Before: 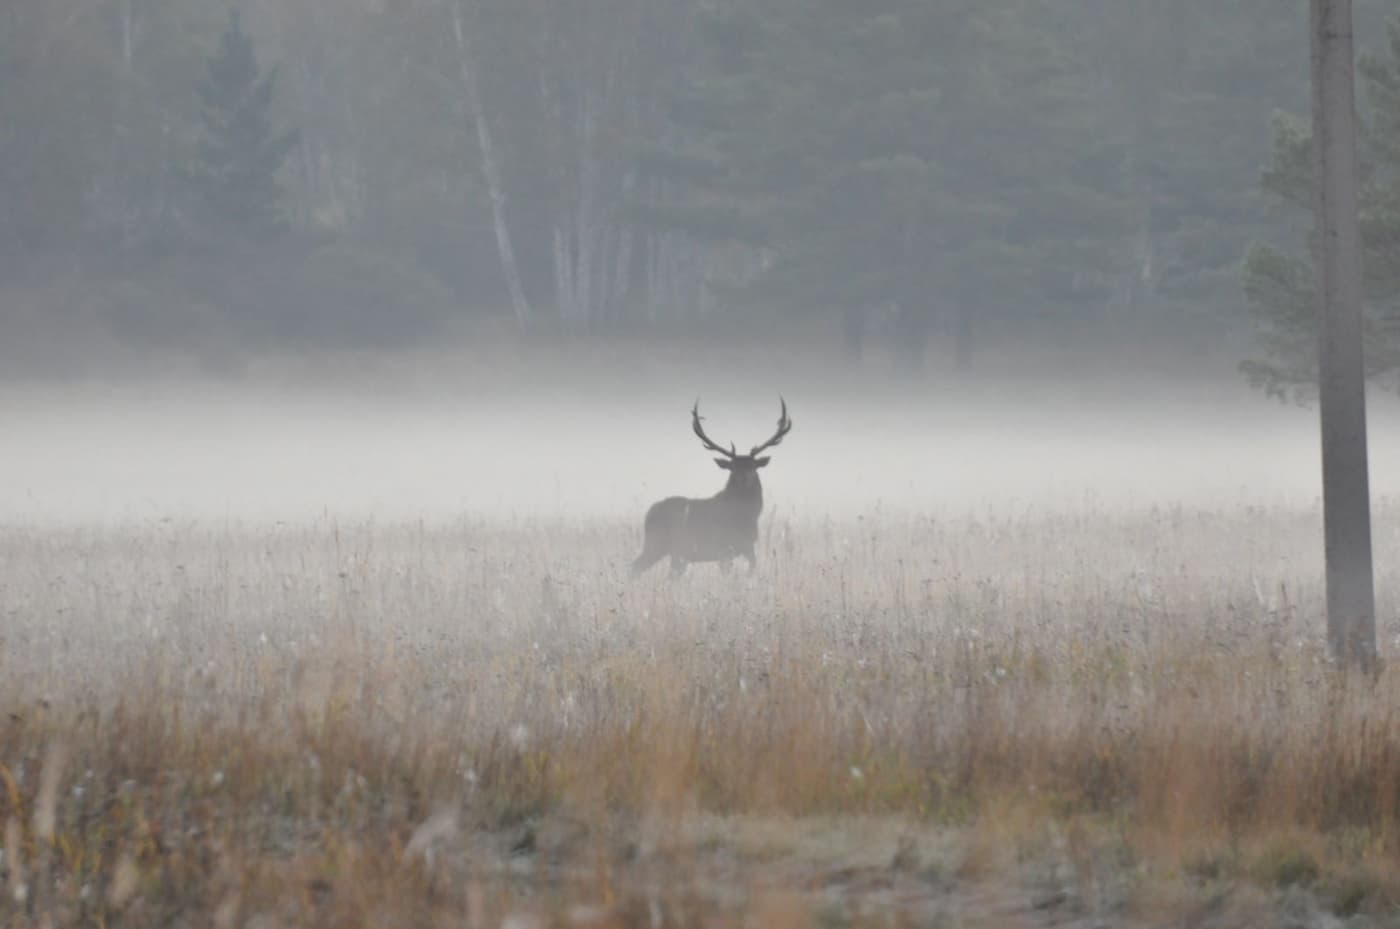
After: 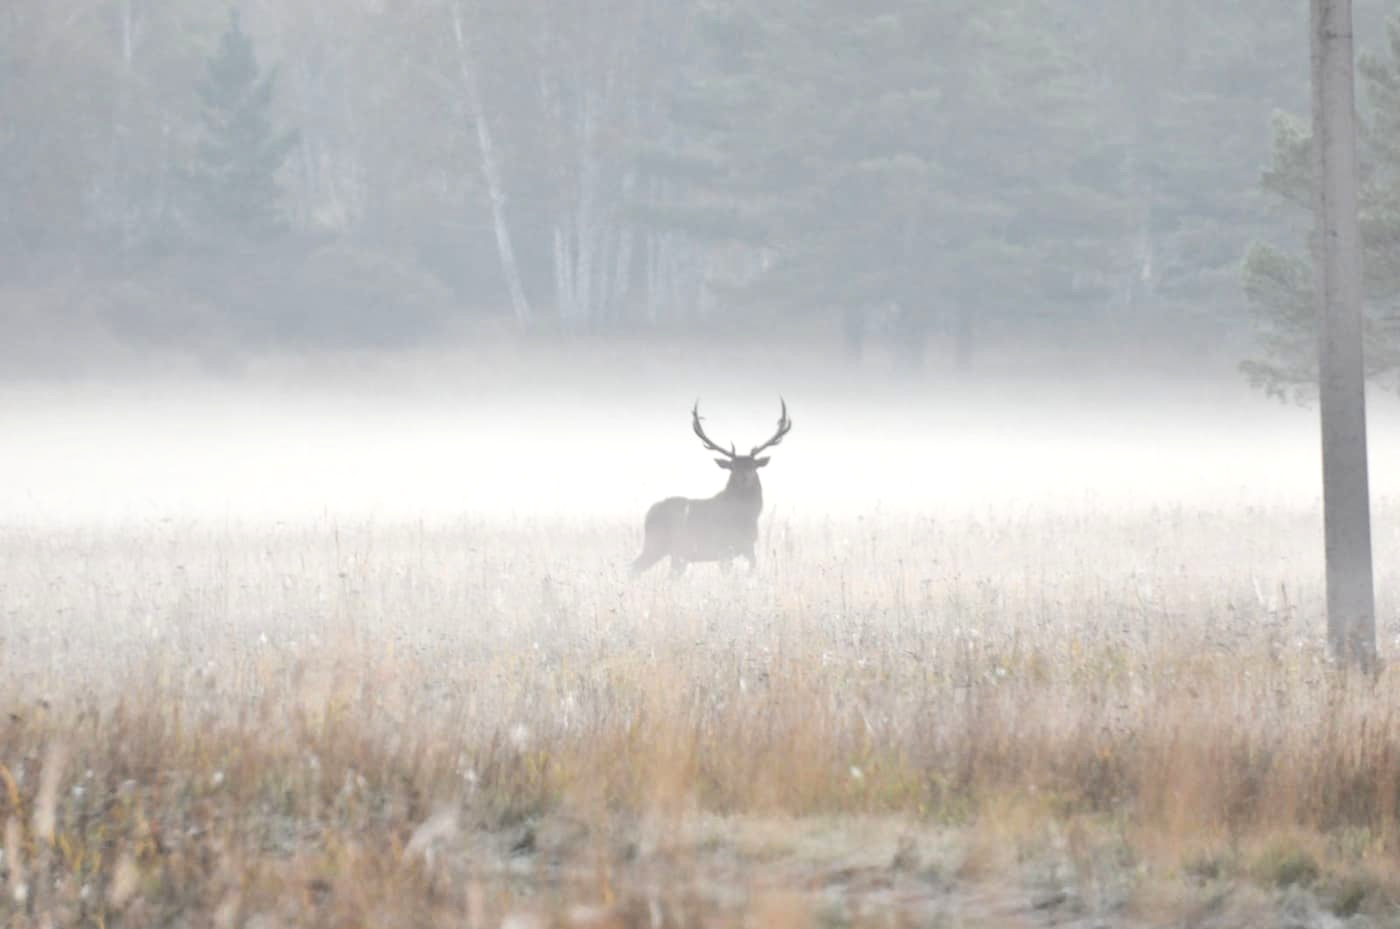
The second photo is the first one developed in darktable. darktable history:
exposure: black level correction 0.001, exposure 0.498 EV, compensate exposure bias true, compensate highlight preservation false
contrast brightness saturation: contrast 0.141, brightness 0.226
local contrast: on, module defaults
